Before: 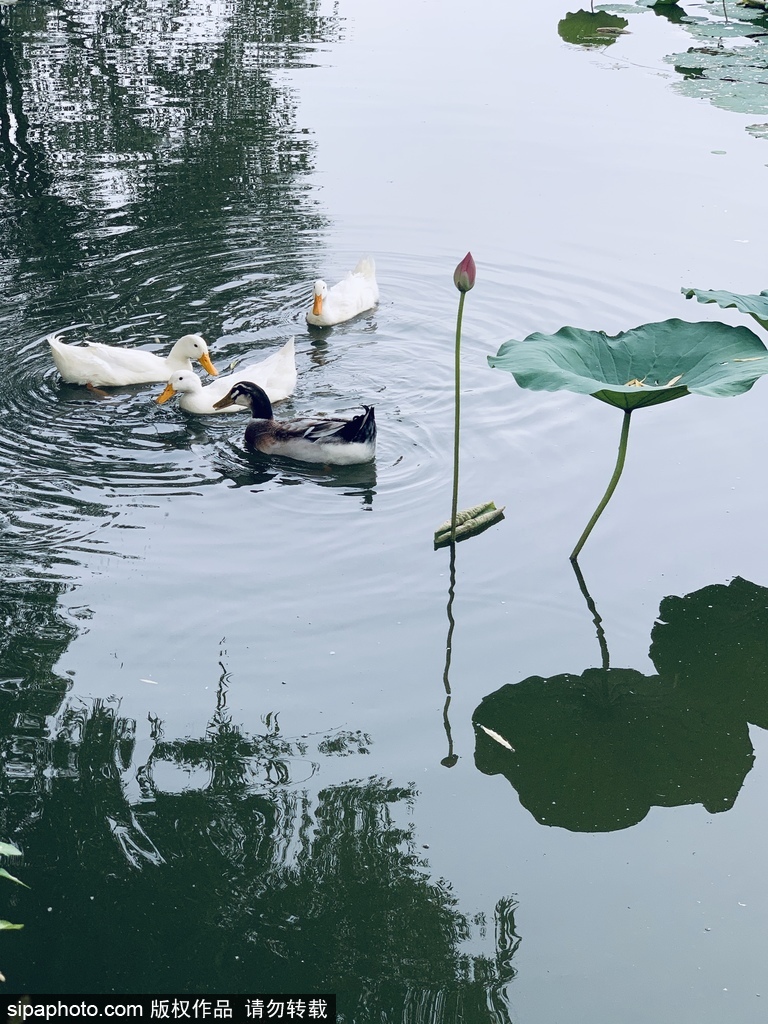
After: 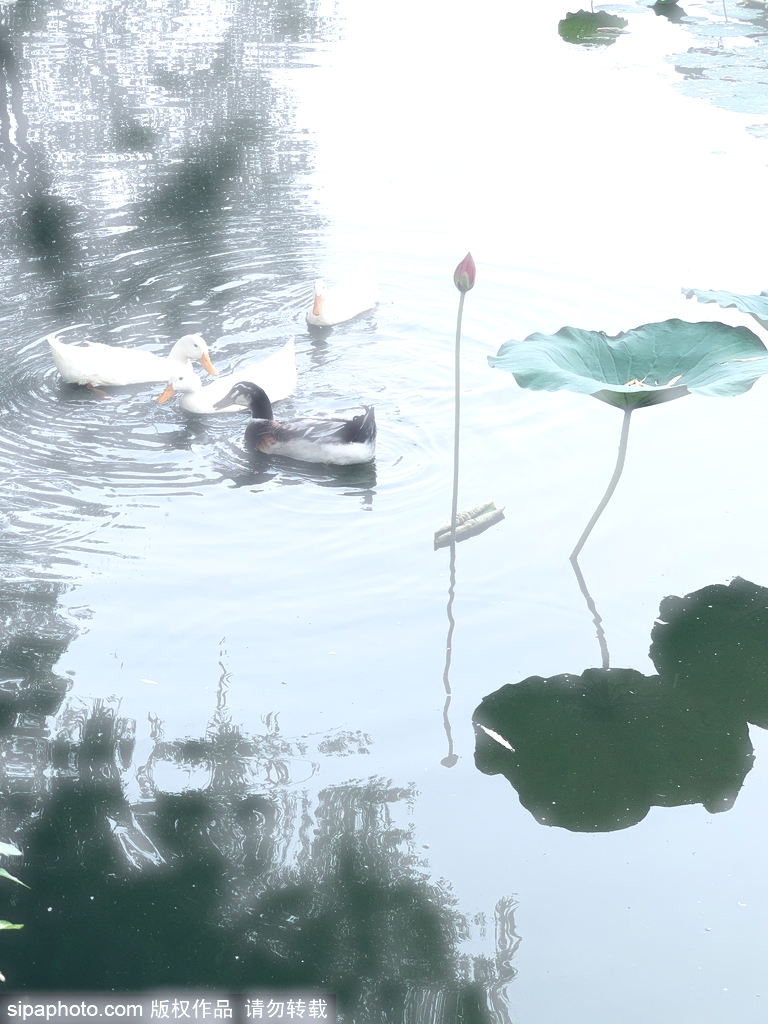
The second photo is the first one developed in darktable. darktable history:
haze removal: strength -0.9, distance 0.225, compatibility mode true, adaptive false
exposure: exposure 0.493 EV, compensate highlight preservation false
